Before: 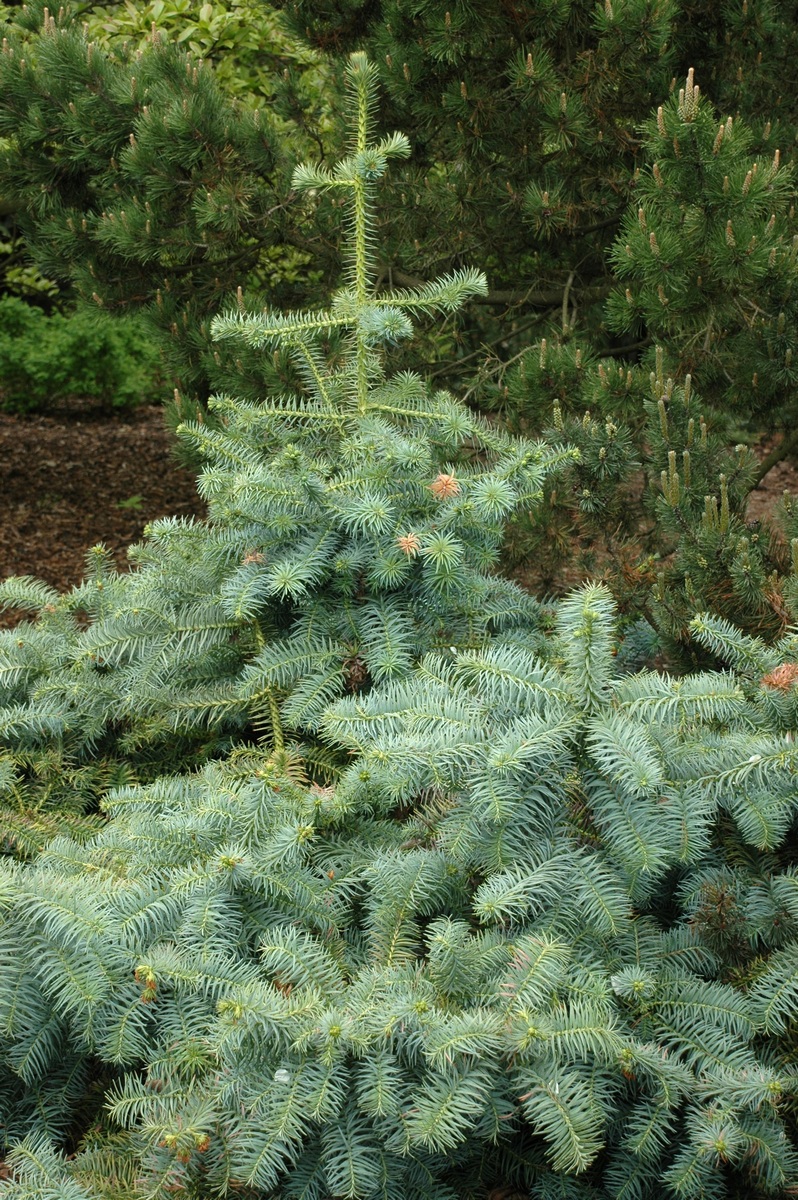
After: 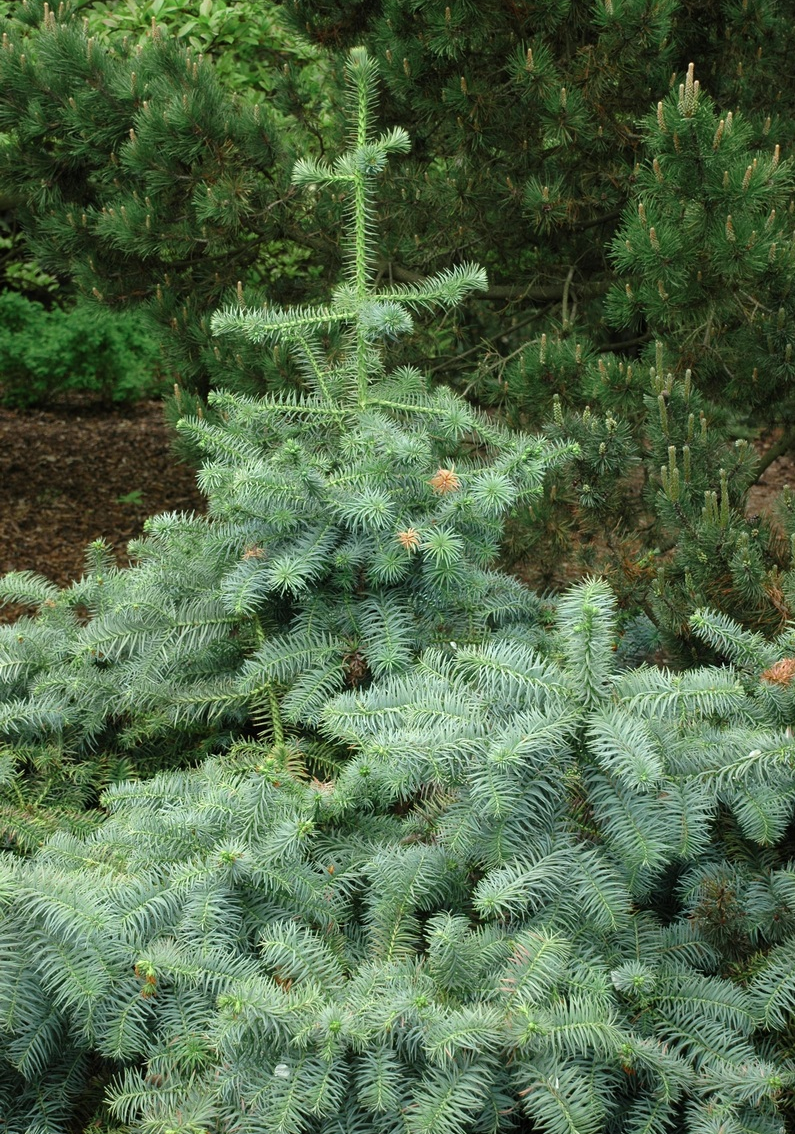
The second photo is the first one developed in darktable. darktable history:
color zones: curves: ch2 [(0, 0.5) (0.143, 0.517) (0.286, 0.571) (0.429, 0.522) (0.571, 0.5) (0.714, 0.5) (0.857, 0.5) (1, 0.5)]
crop: top 0.448%, right 0.264%, bottom 5.045%
